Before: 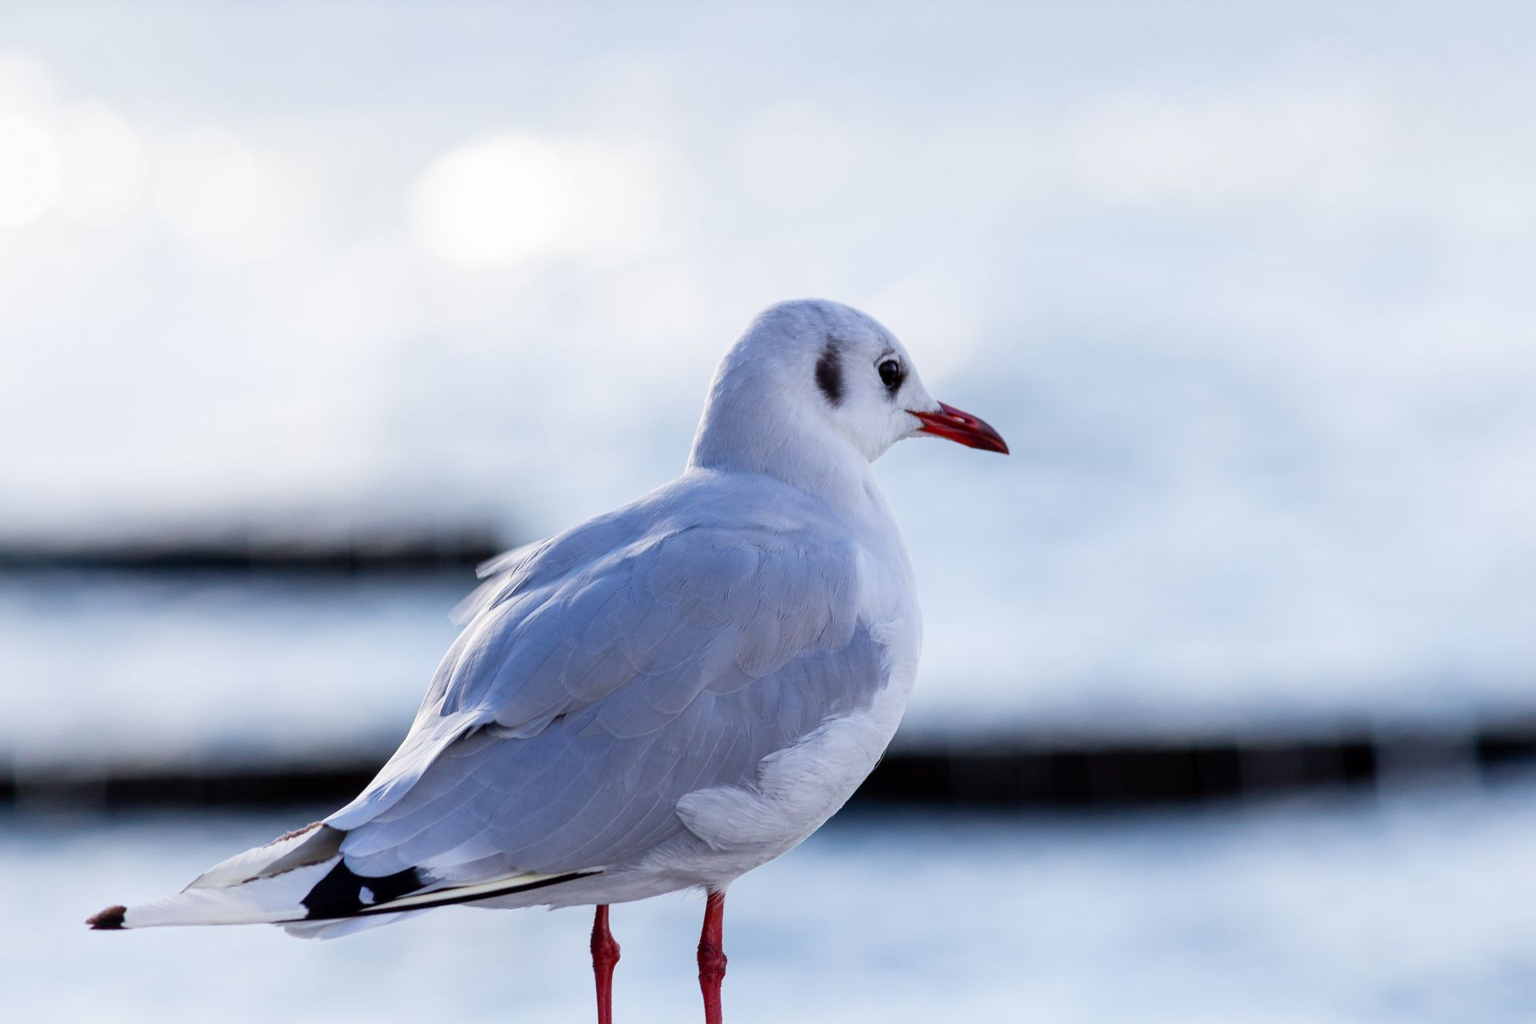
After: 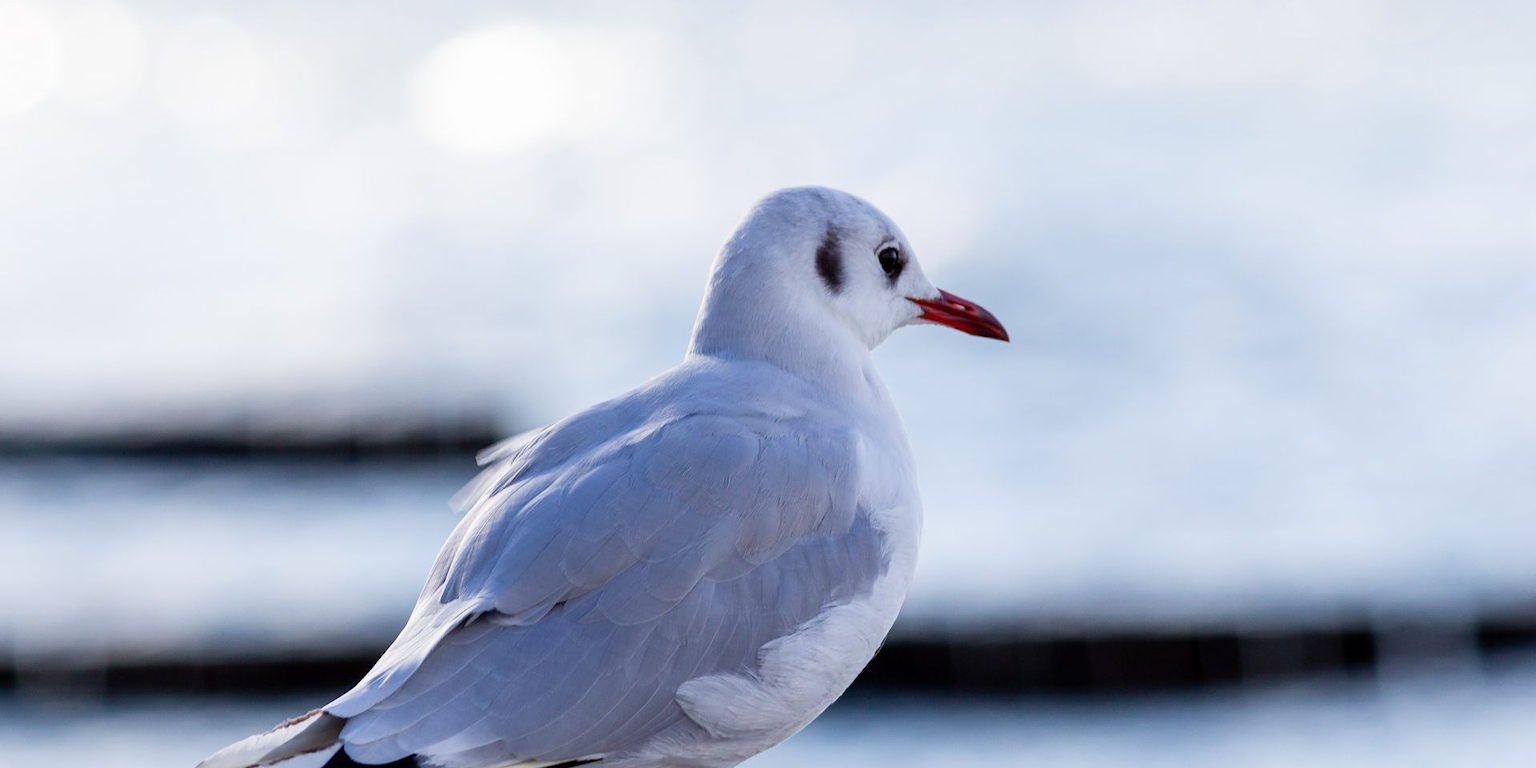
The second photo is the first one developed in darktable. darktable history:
crop: top 11.06%, bottom 13.928%
